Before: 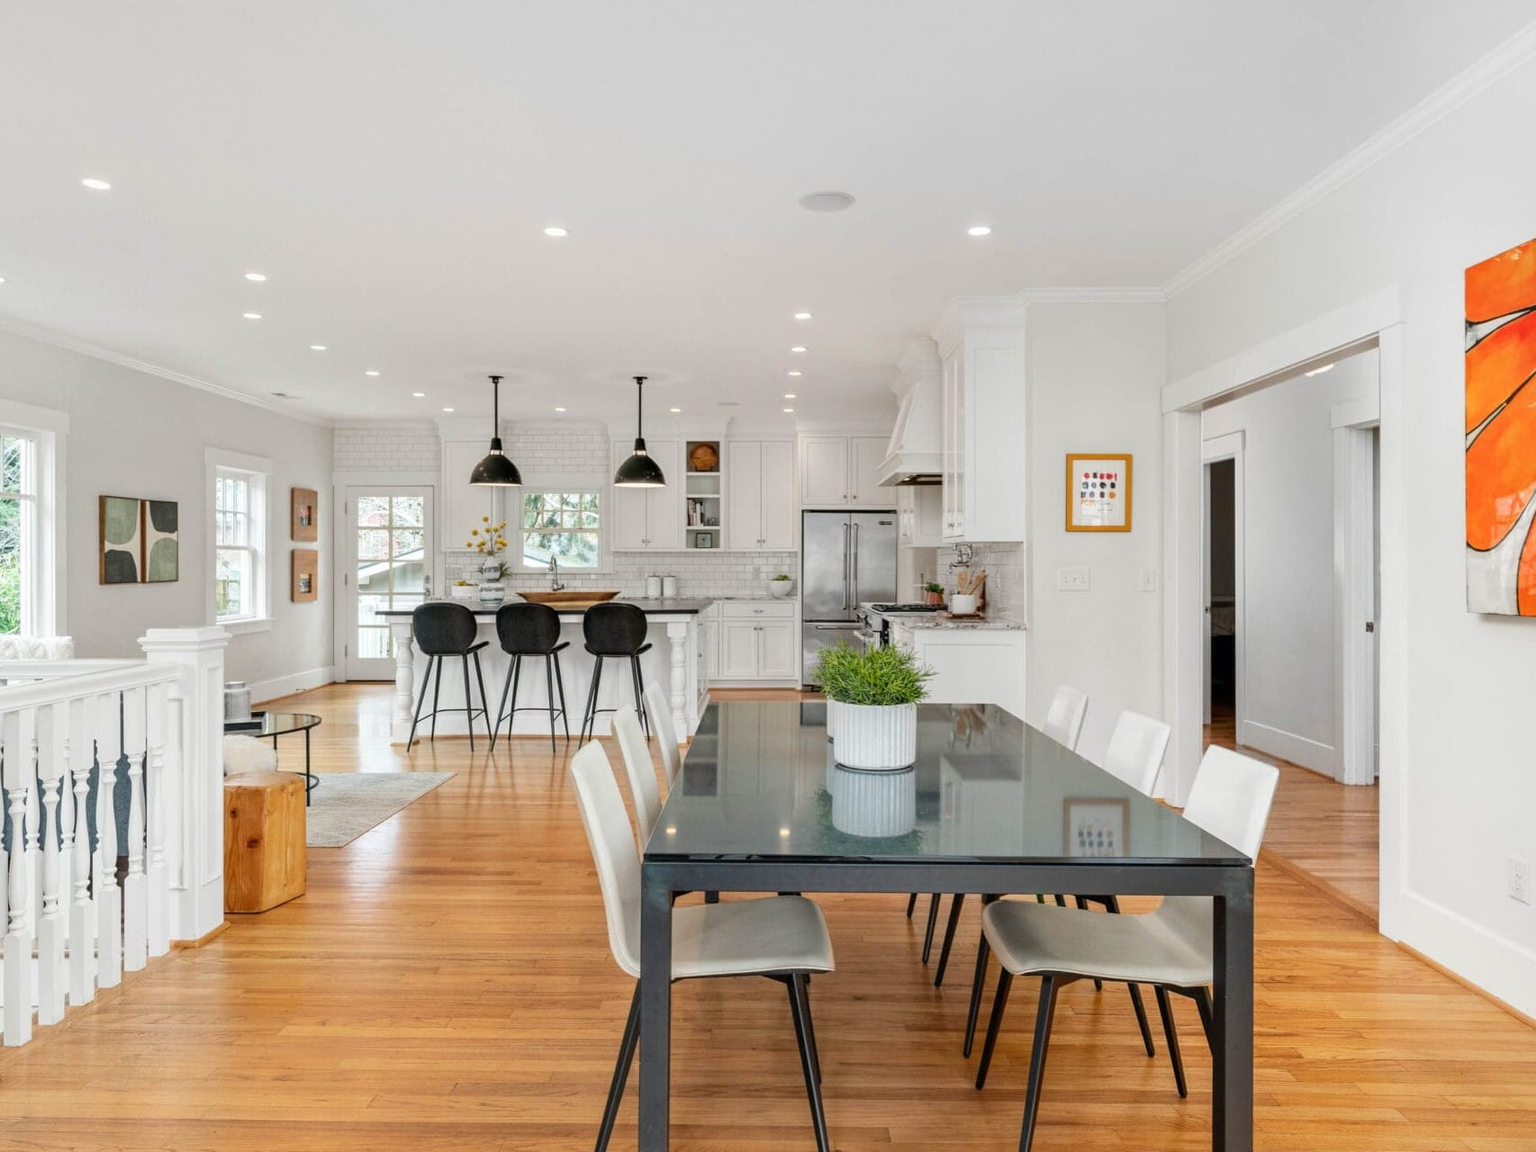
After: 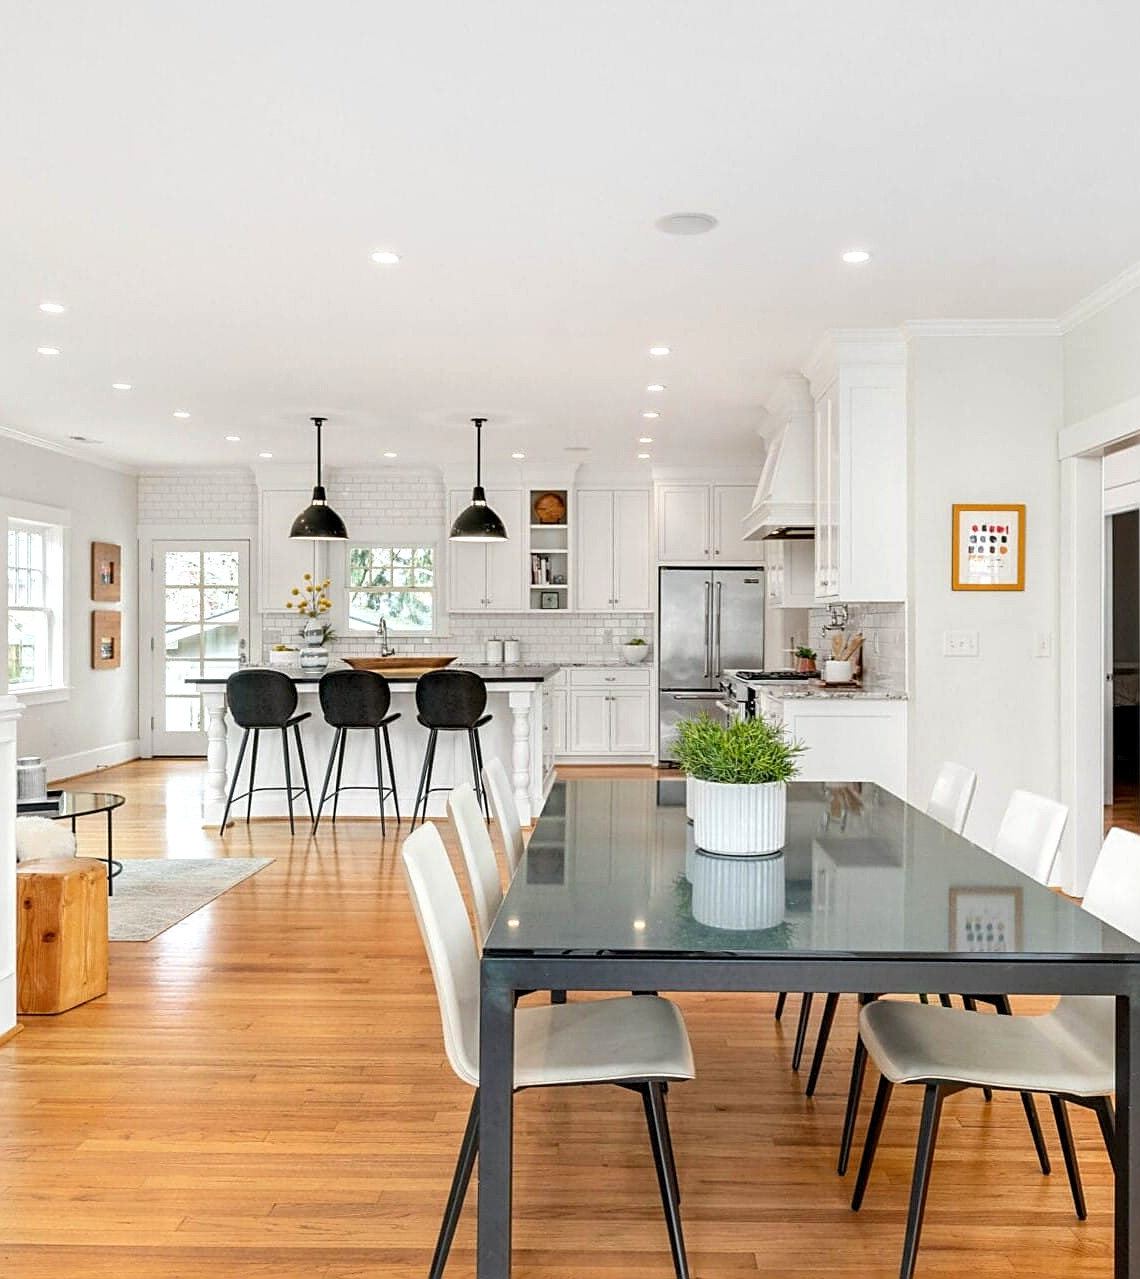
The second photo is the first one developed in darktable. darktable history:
sharpen: on, module defaults
exposure: black level correction 0.001, exposure 0.299 EV, compensate highlight preservation false
crop and rotate: left 13.623%, right 19.502%
